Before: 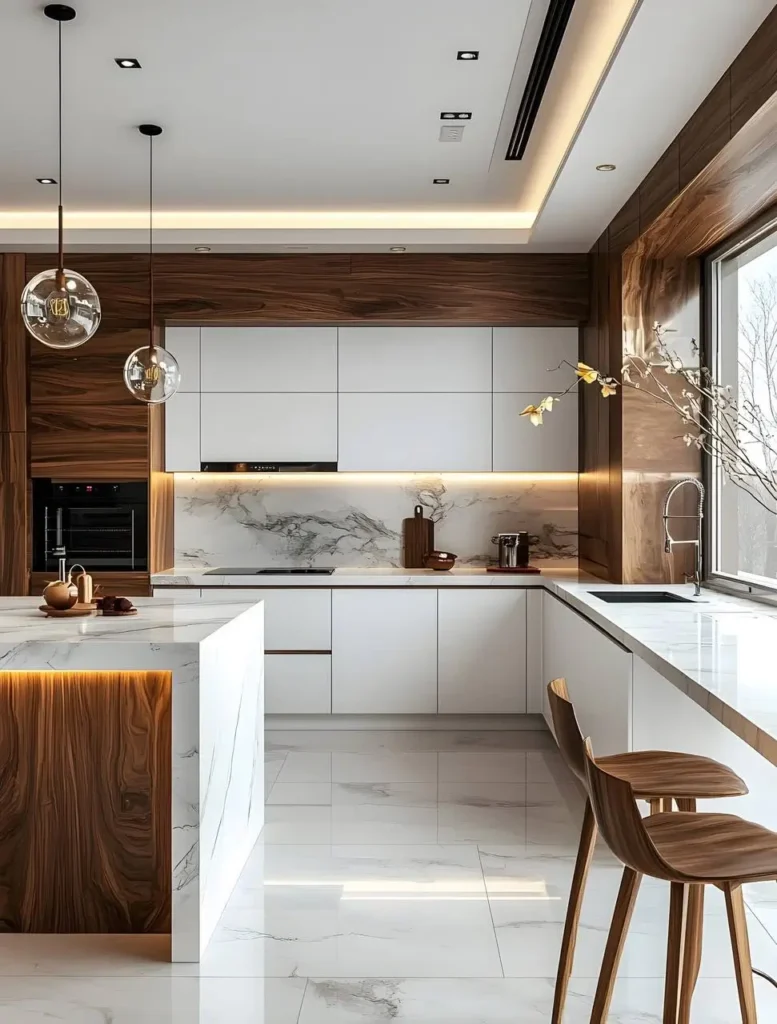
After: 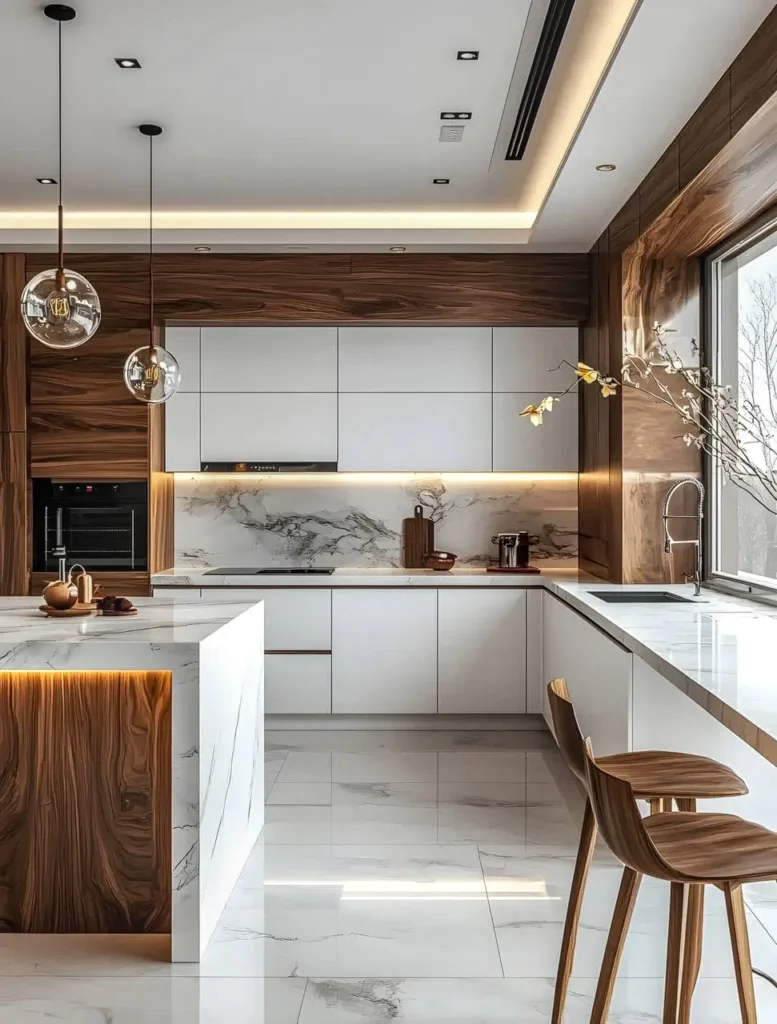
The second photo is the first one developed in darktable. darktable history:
local contrast: highlights 5%, shadows 2%, detail 134%
